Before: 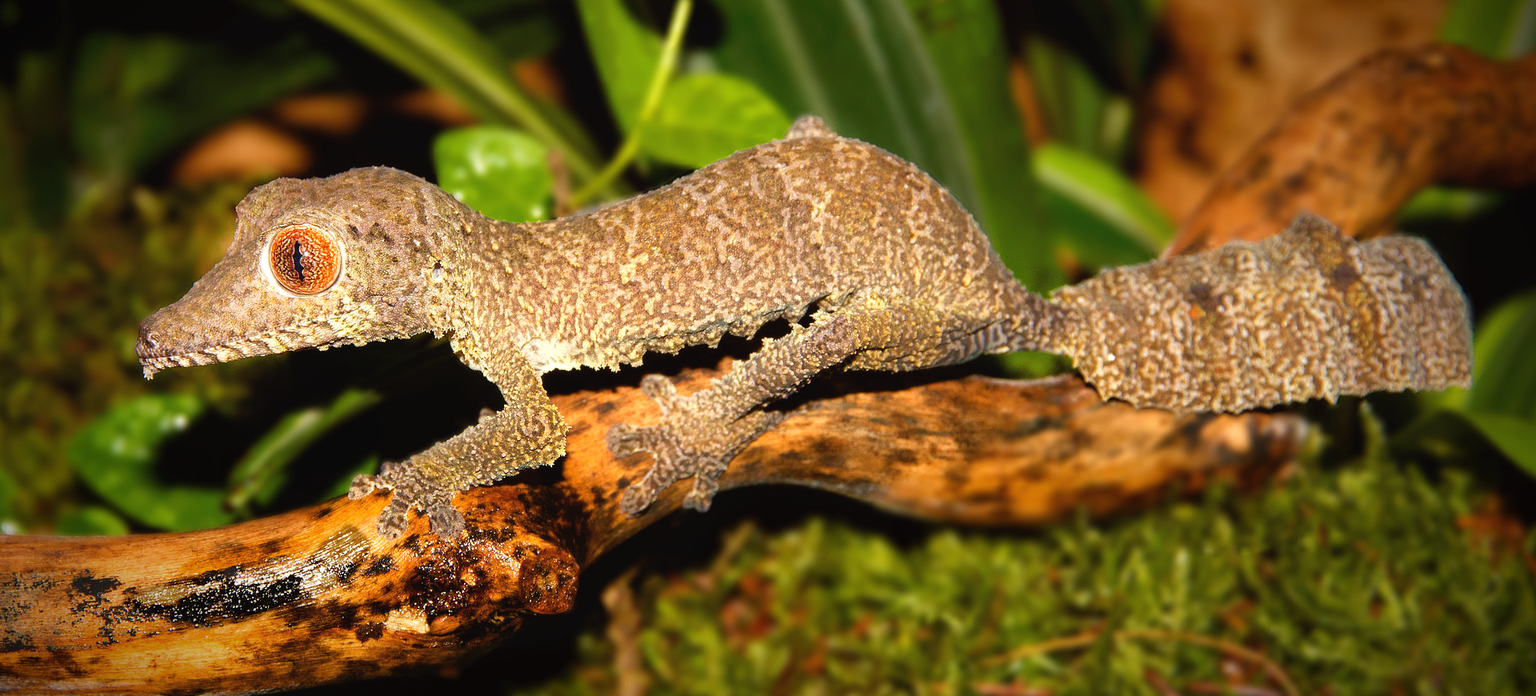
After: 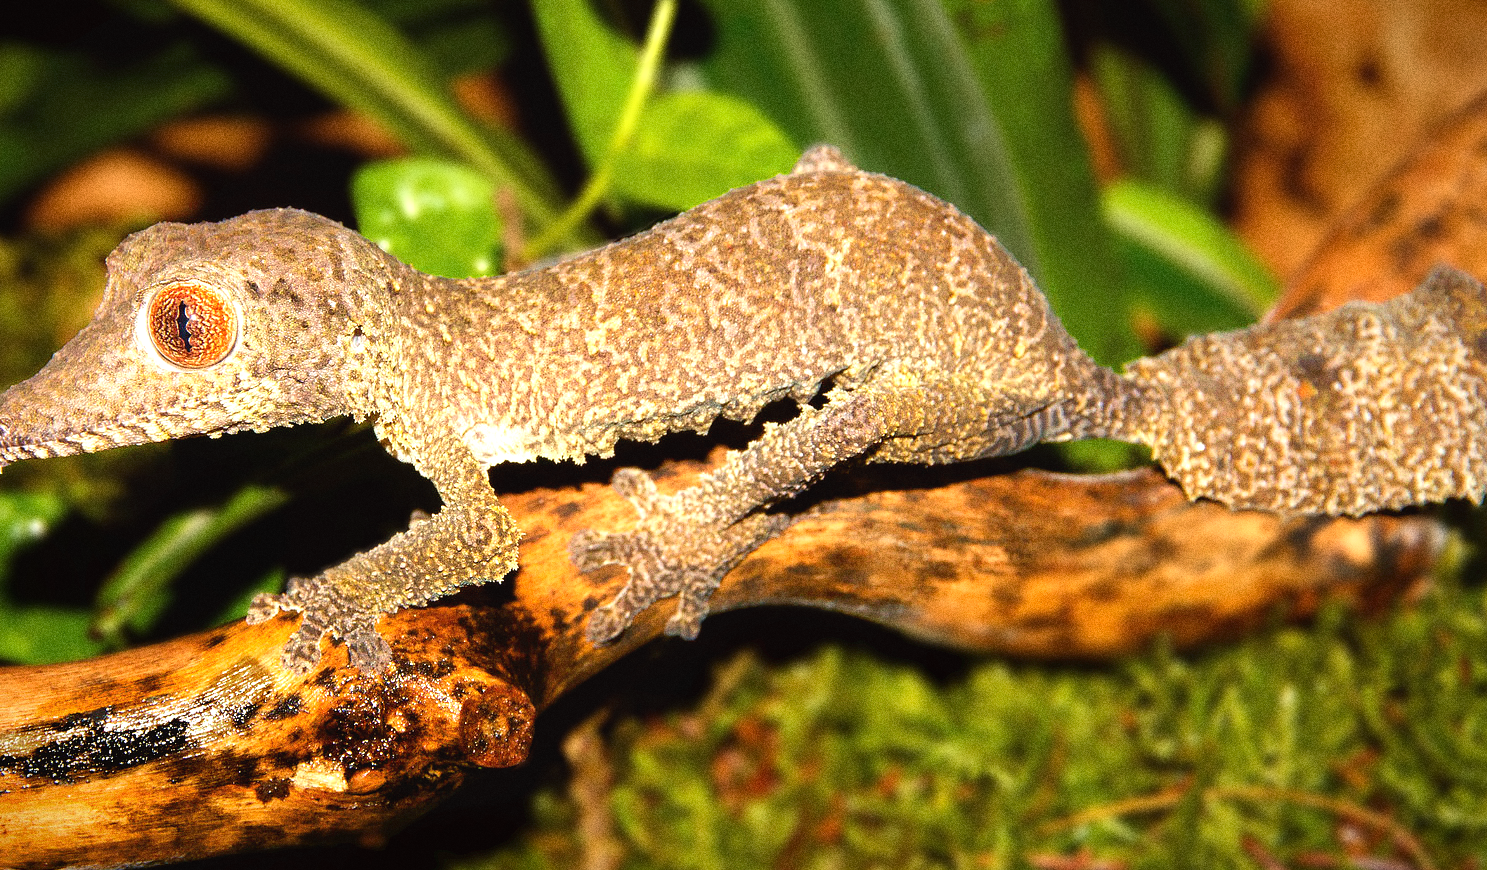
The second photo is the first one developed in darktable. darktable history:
exposure: black level correction 0.001, exposure 0.5 EV, compensate exposure bias true, compensate highlight preservation false
crop: left 9.88%, right 12.664%
grain: coarseness 0.09 ISO, strength 40%
